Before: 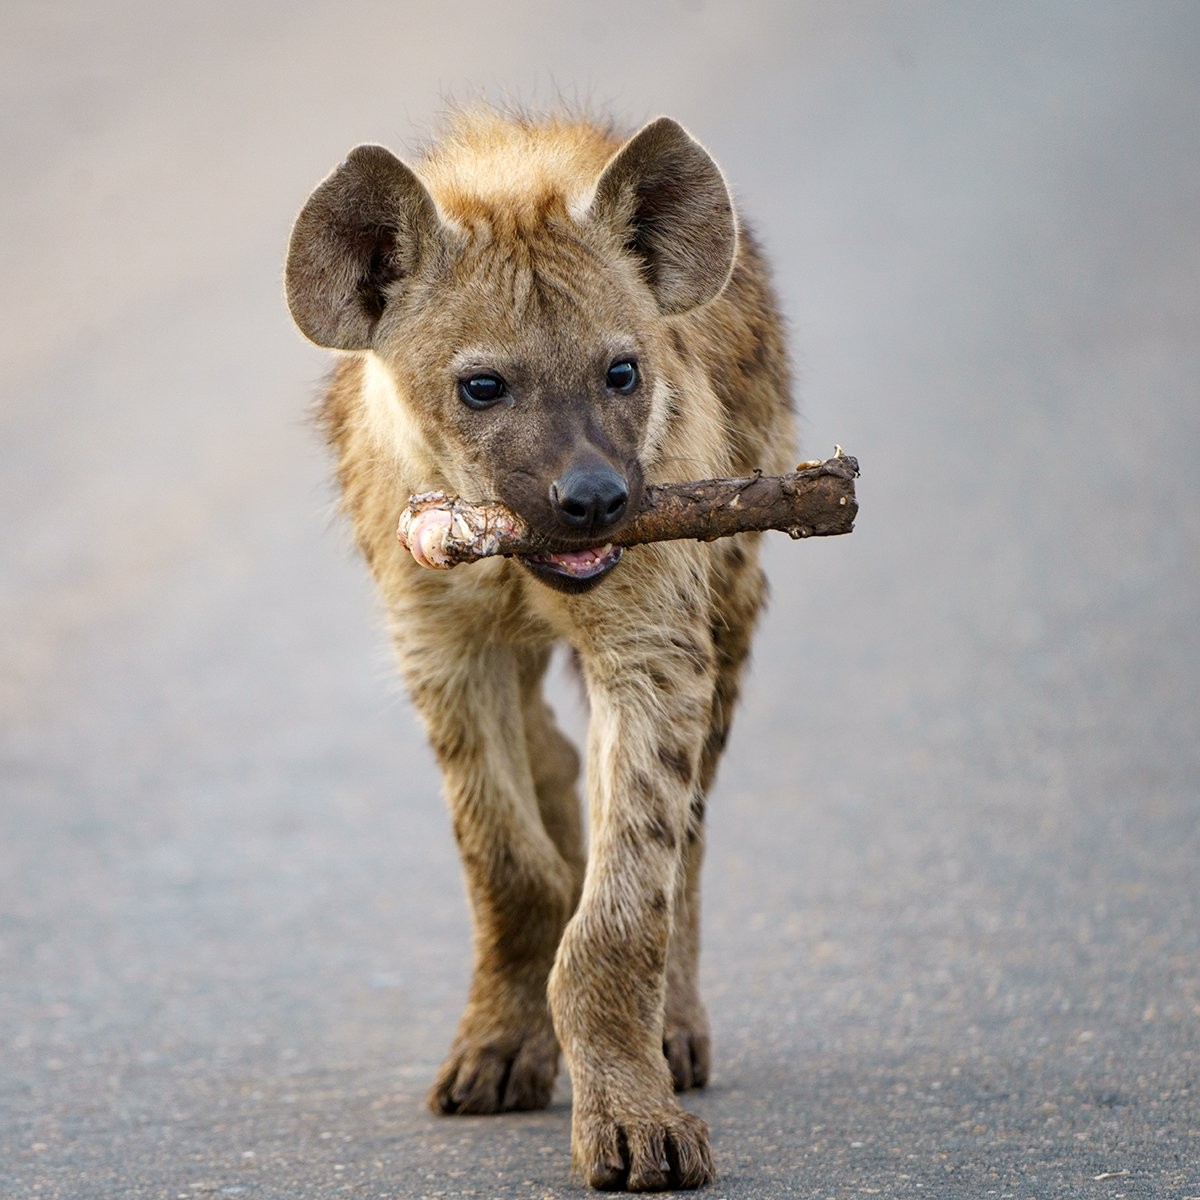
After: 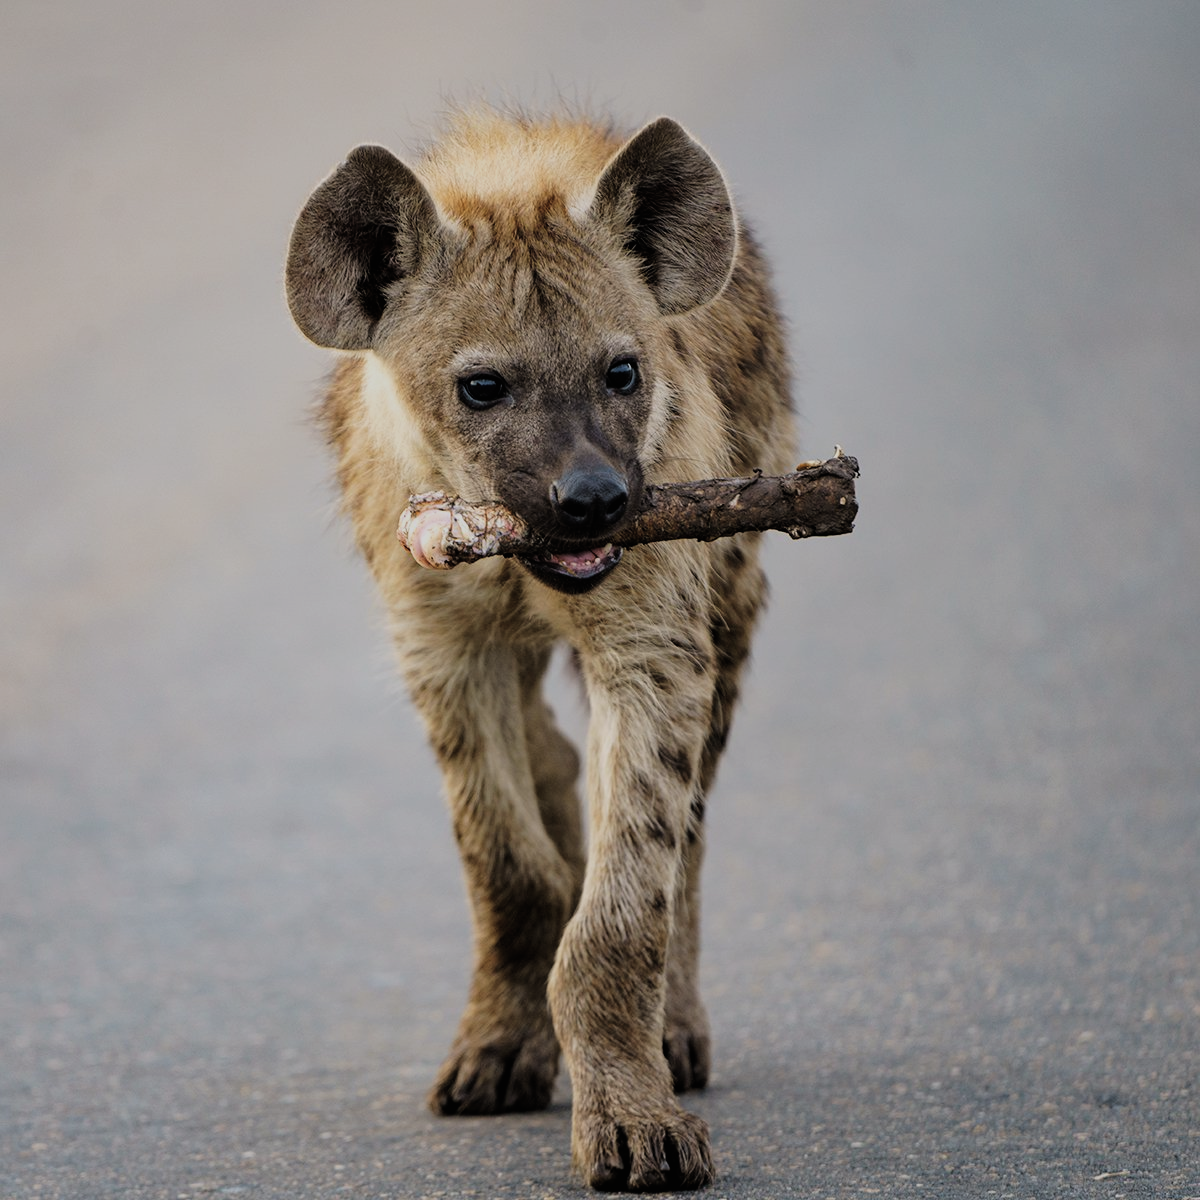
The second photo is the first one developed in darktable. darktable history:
filmic rgb: black relative exposure -5.09 EV, white relative exposure 3.52 EV, threshold 5.95 EV, hardness 3.18, contrast 1.183, highlights saturation mix -29.49%, enable highlight reconstruction true
exposure: black level correction -0.015, exposure -0.507 EV, compensate highlight preservation false
